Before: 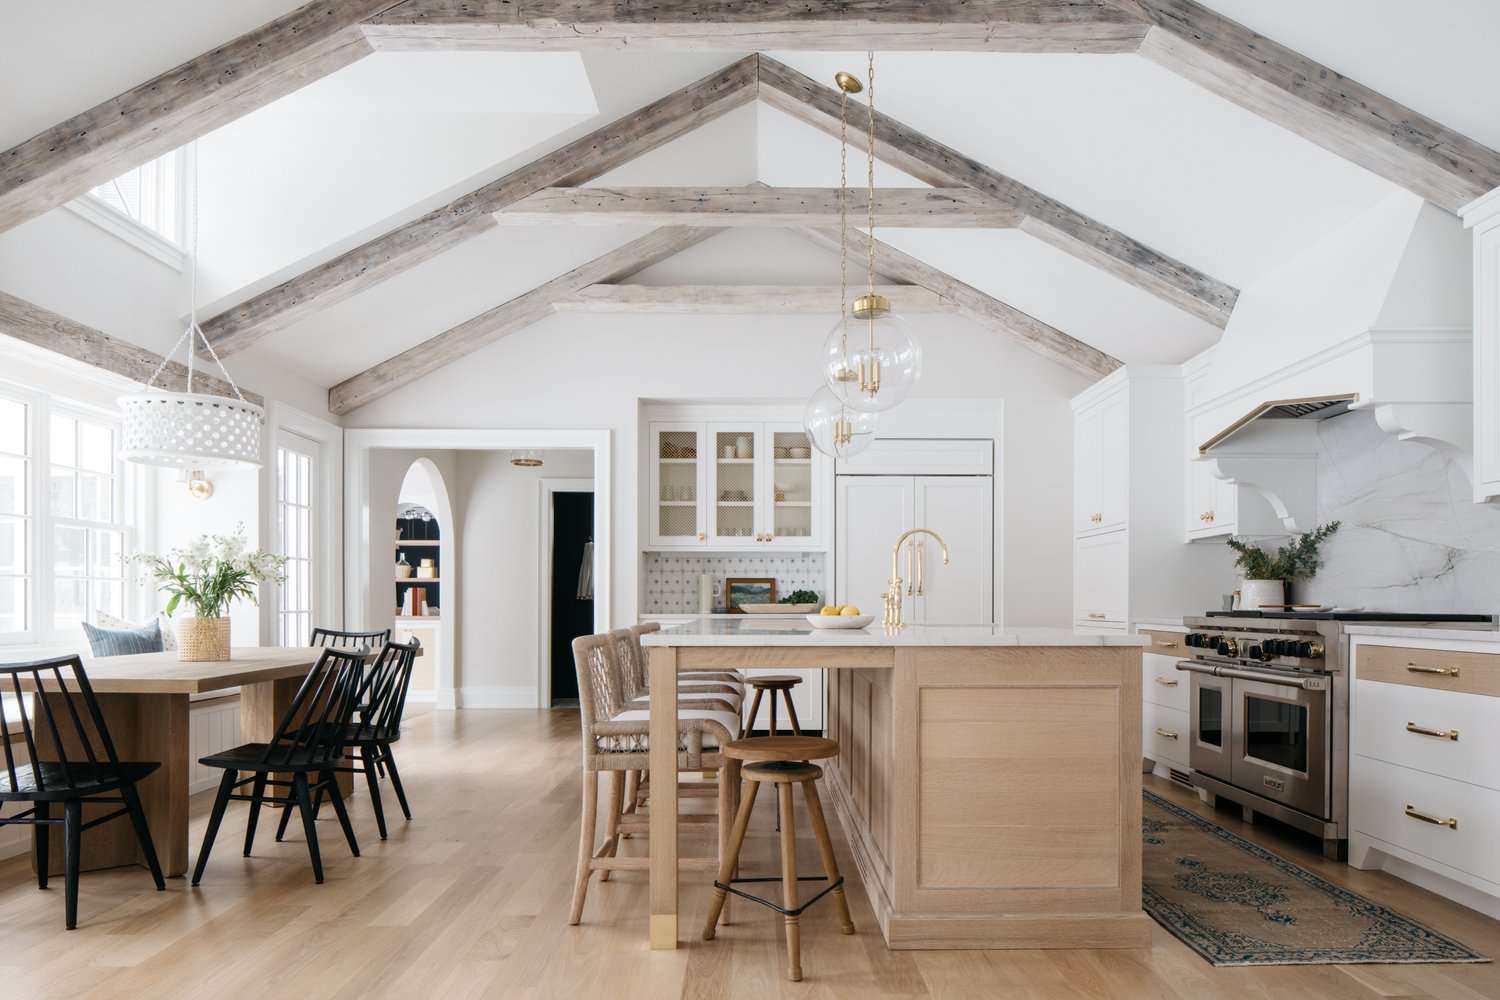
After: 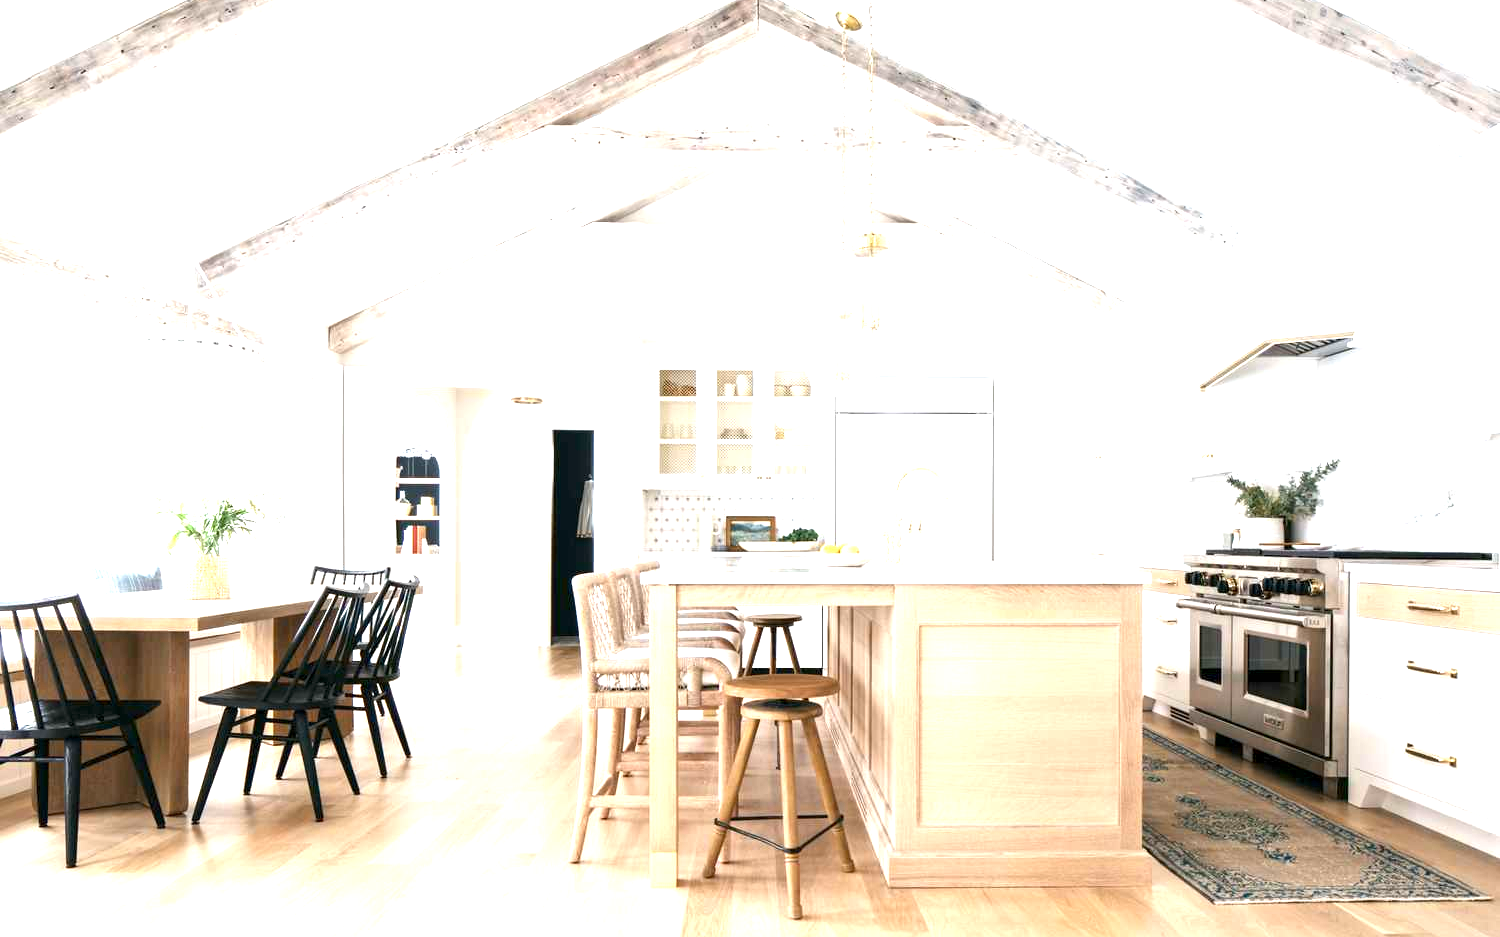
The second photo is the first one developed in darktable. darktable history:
crop and rotate: top 6.25%
exposure: black level correction 0.001, exposure 1.822 EV, compensate exposure bias true, compensate highlight preservation false
